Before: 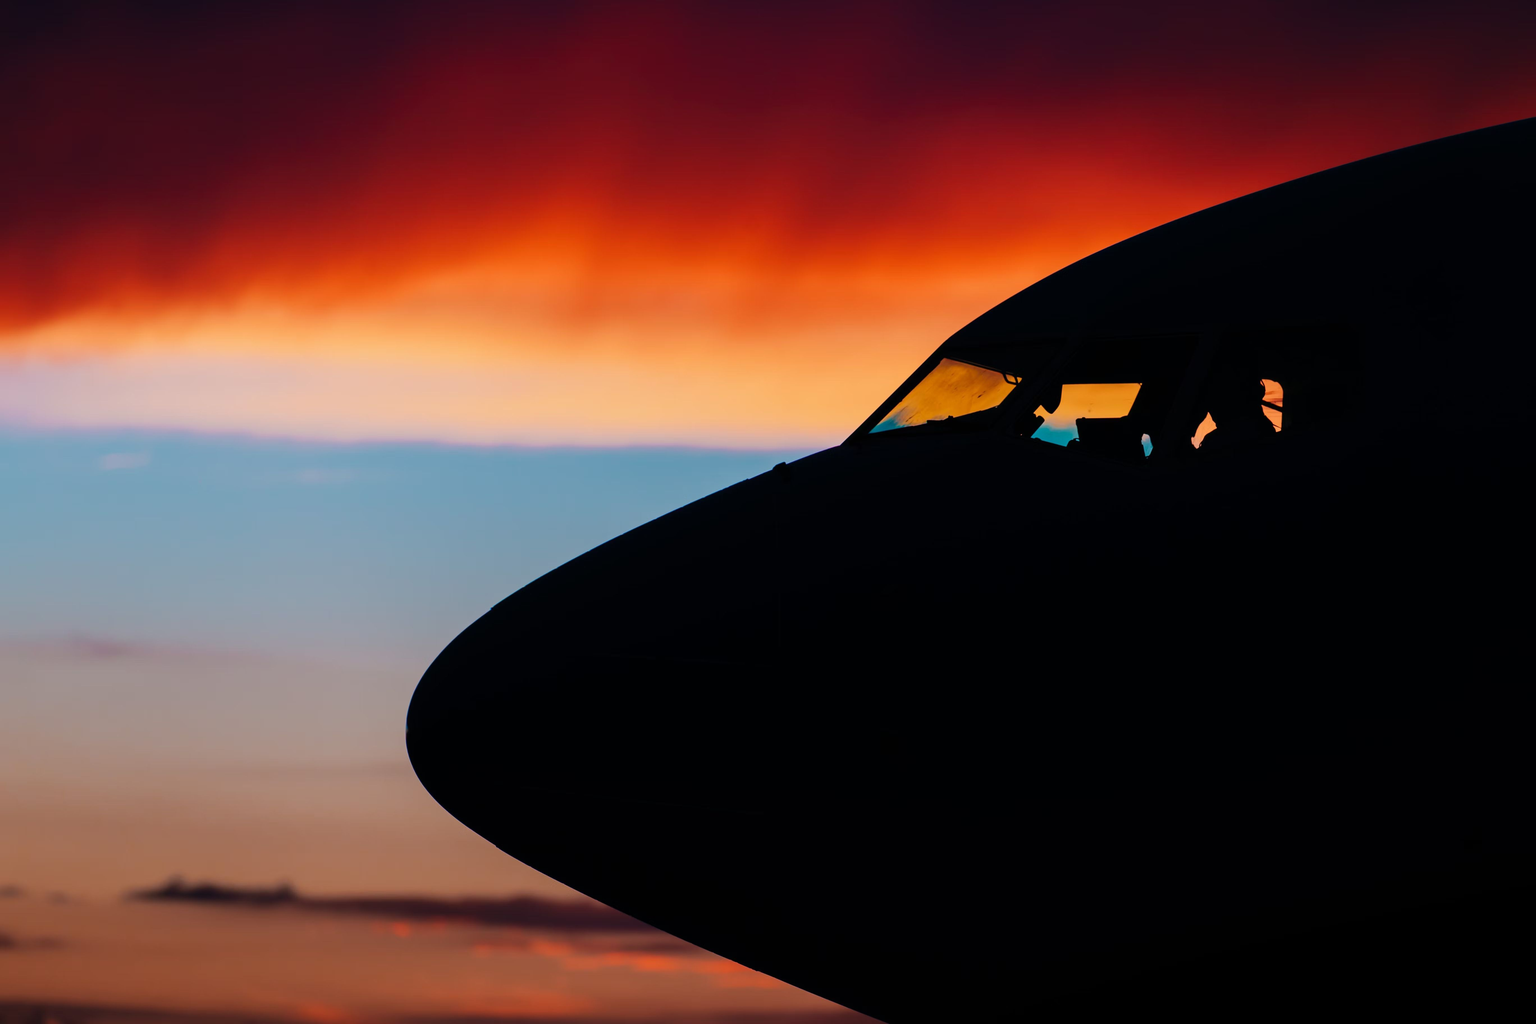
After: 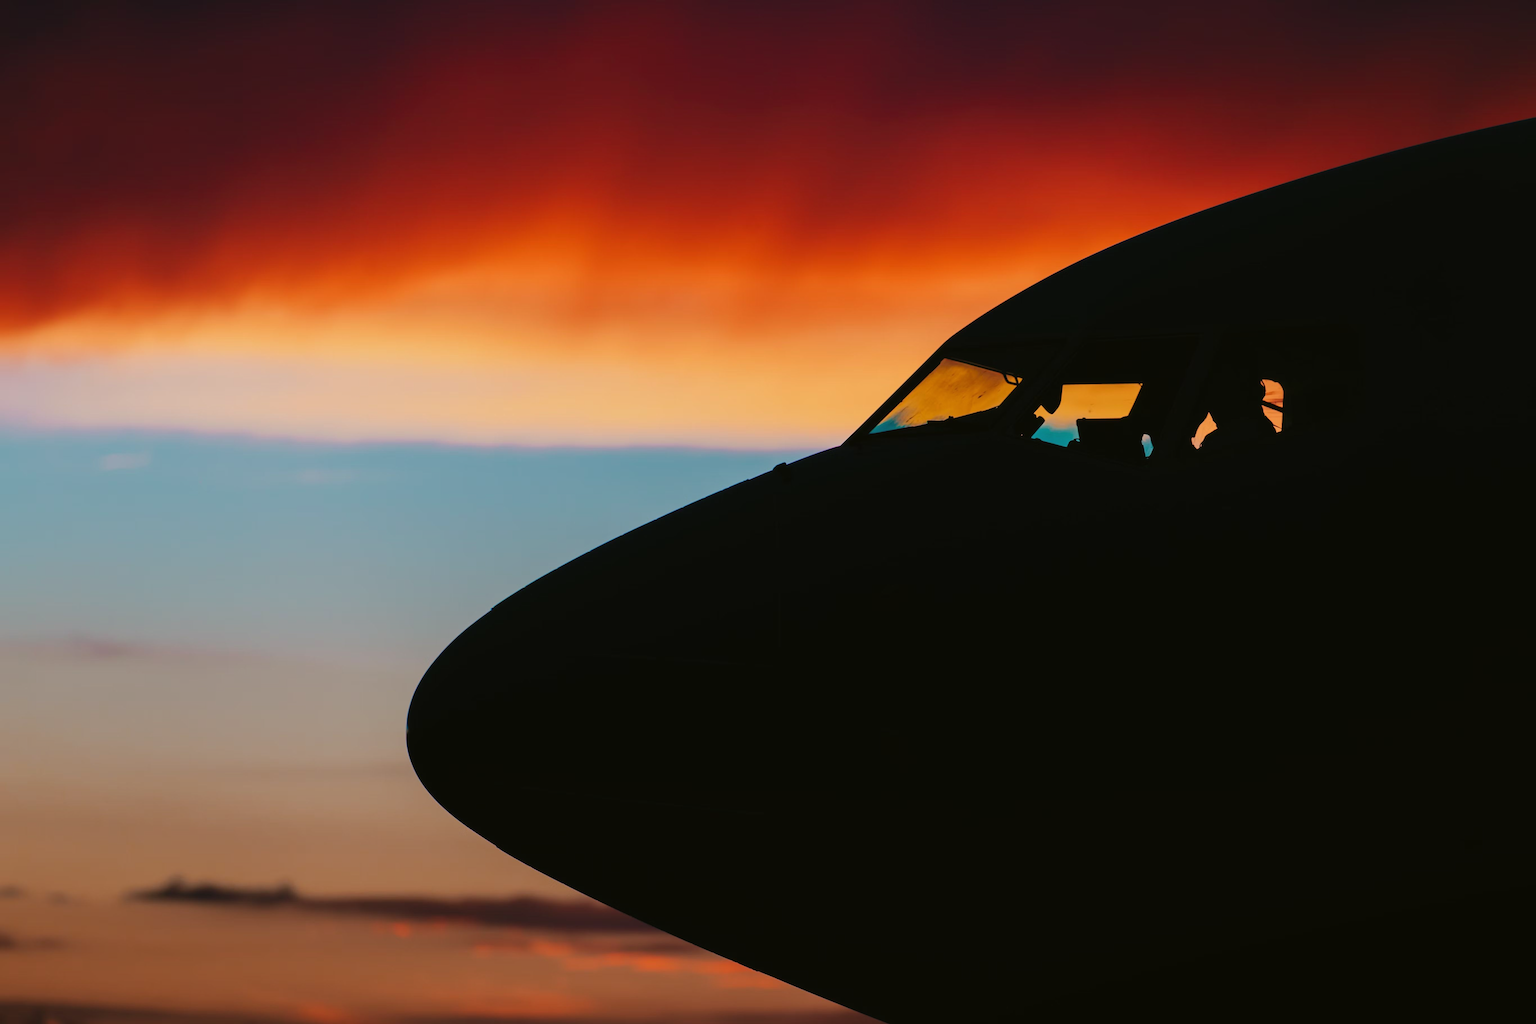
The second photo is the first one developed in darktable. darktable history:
tone equalizer: on, module defaults
color balance: mode lift, gamma, gain (sRGB), lift [1.04, 1, 1, 0.97], gamma [1.01, 1, 1, 0.97], gain [0.96, 1, 1, 0.97]
